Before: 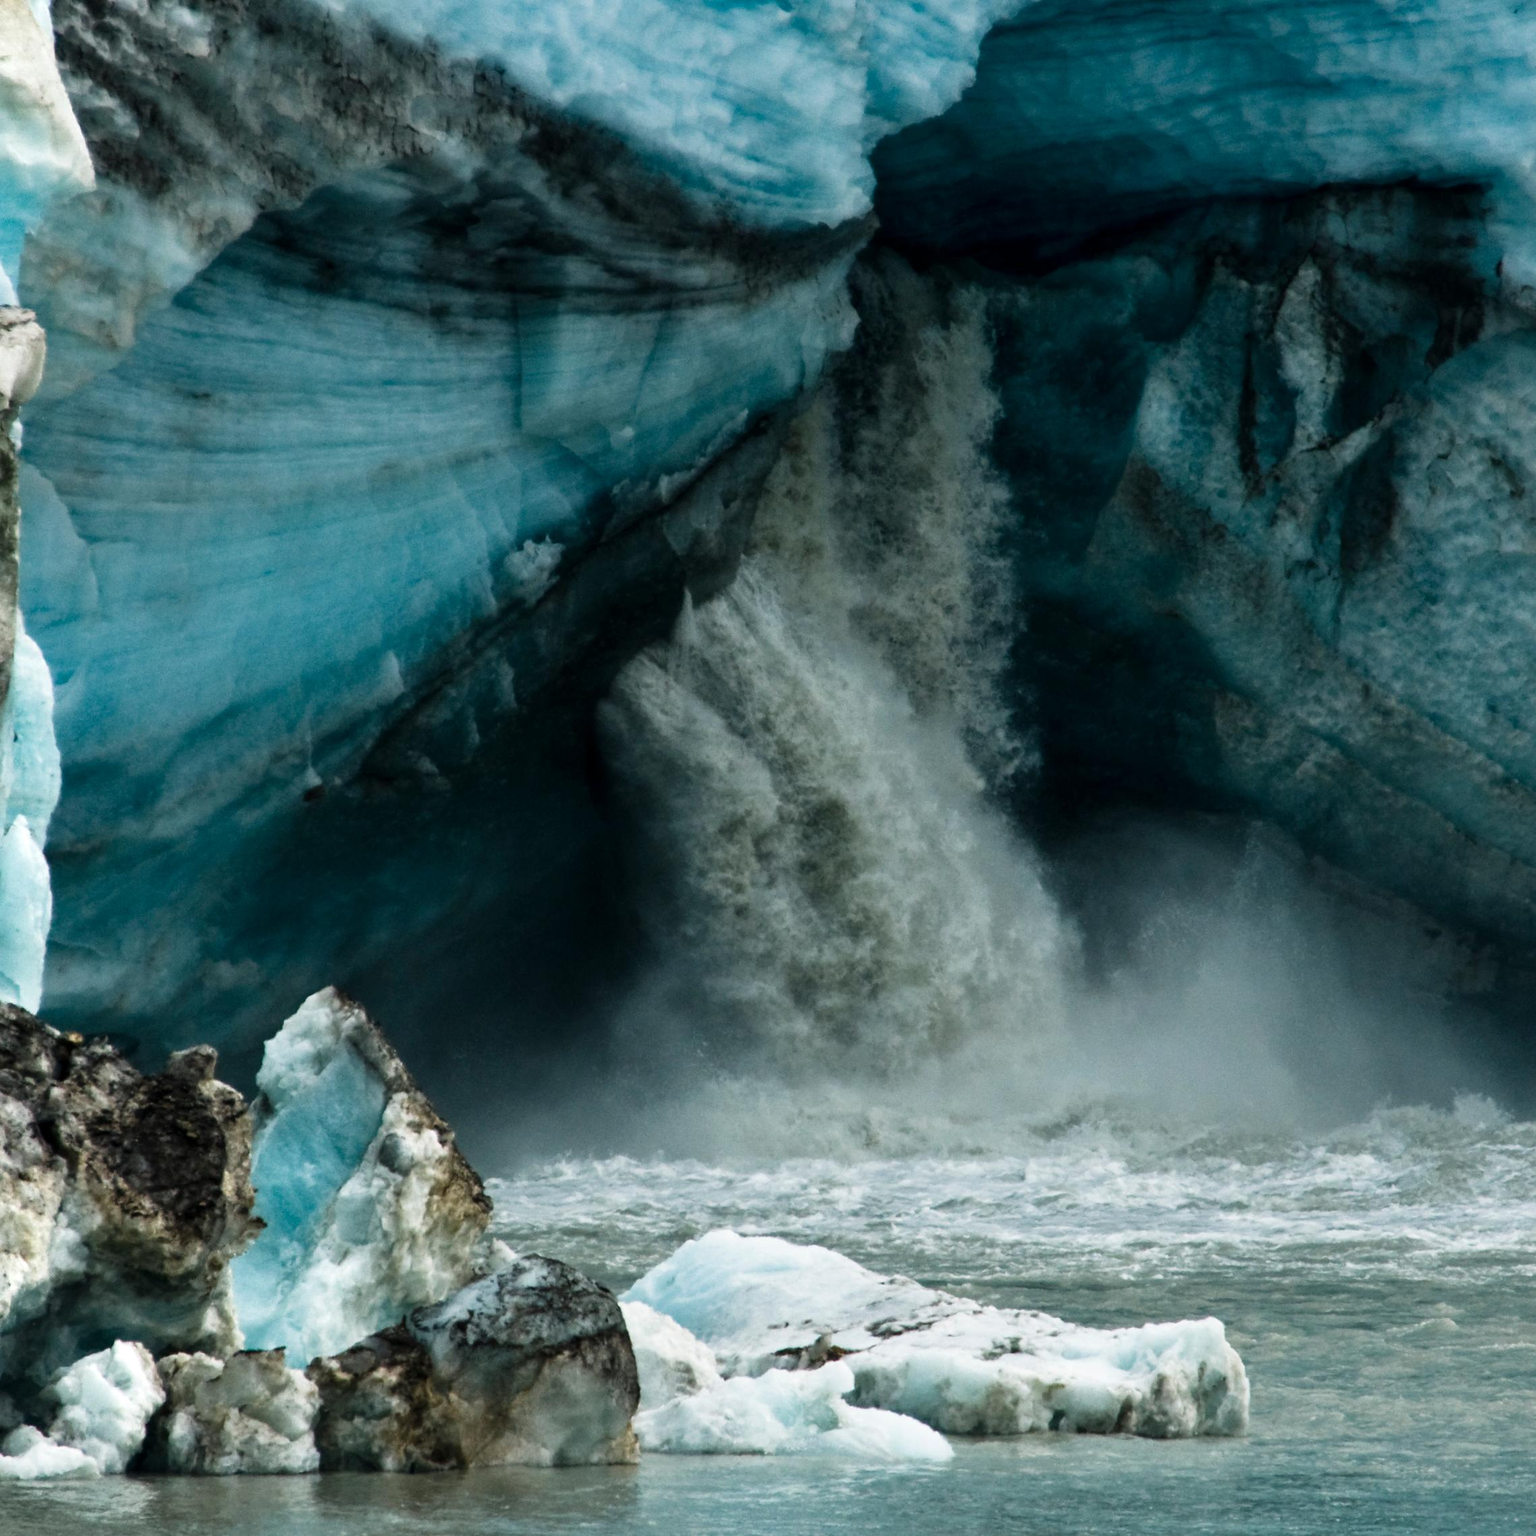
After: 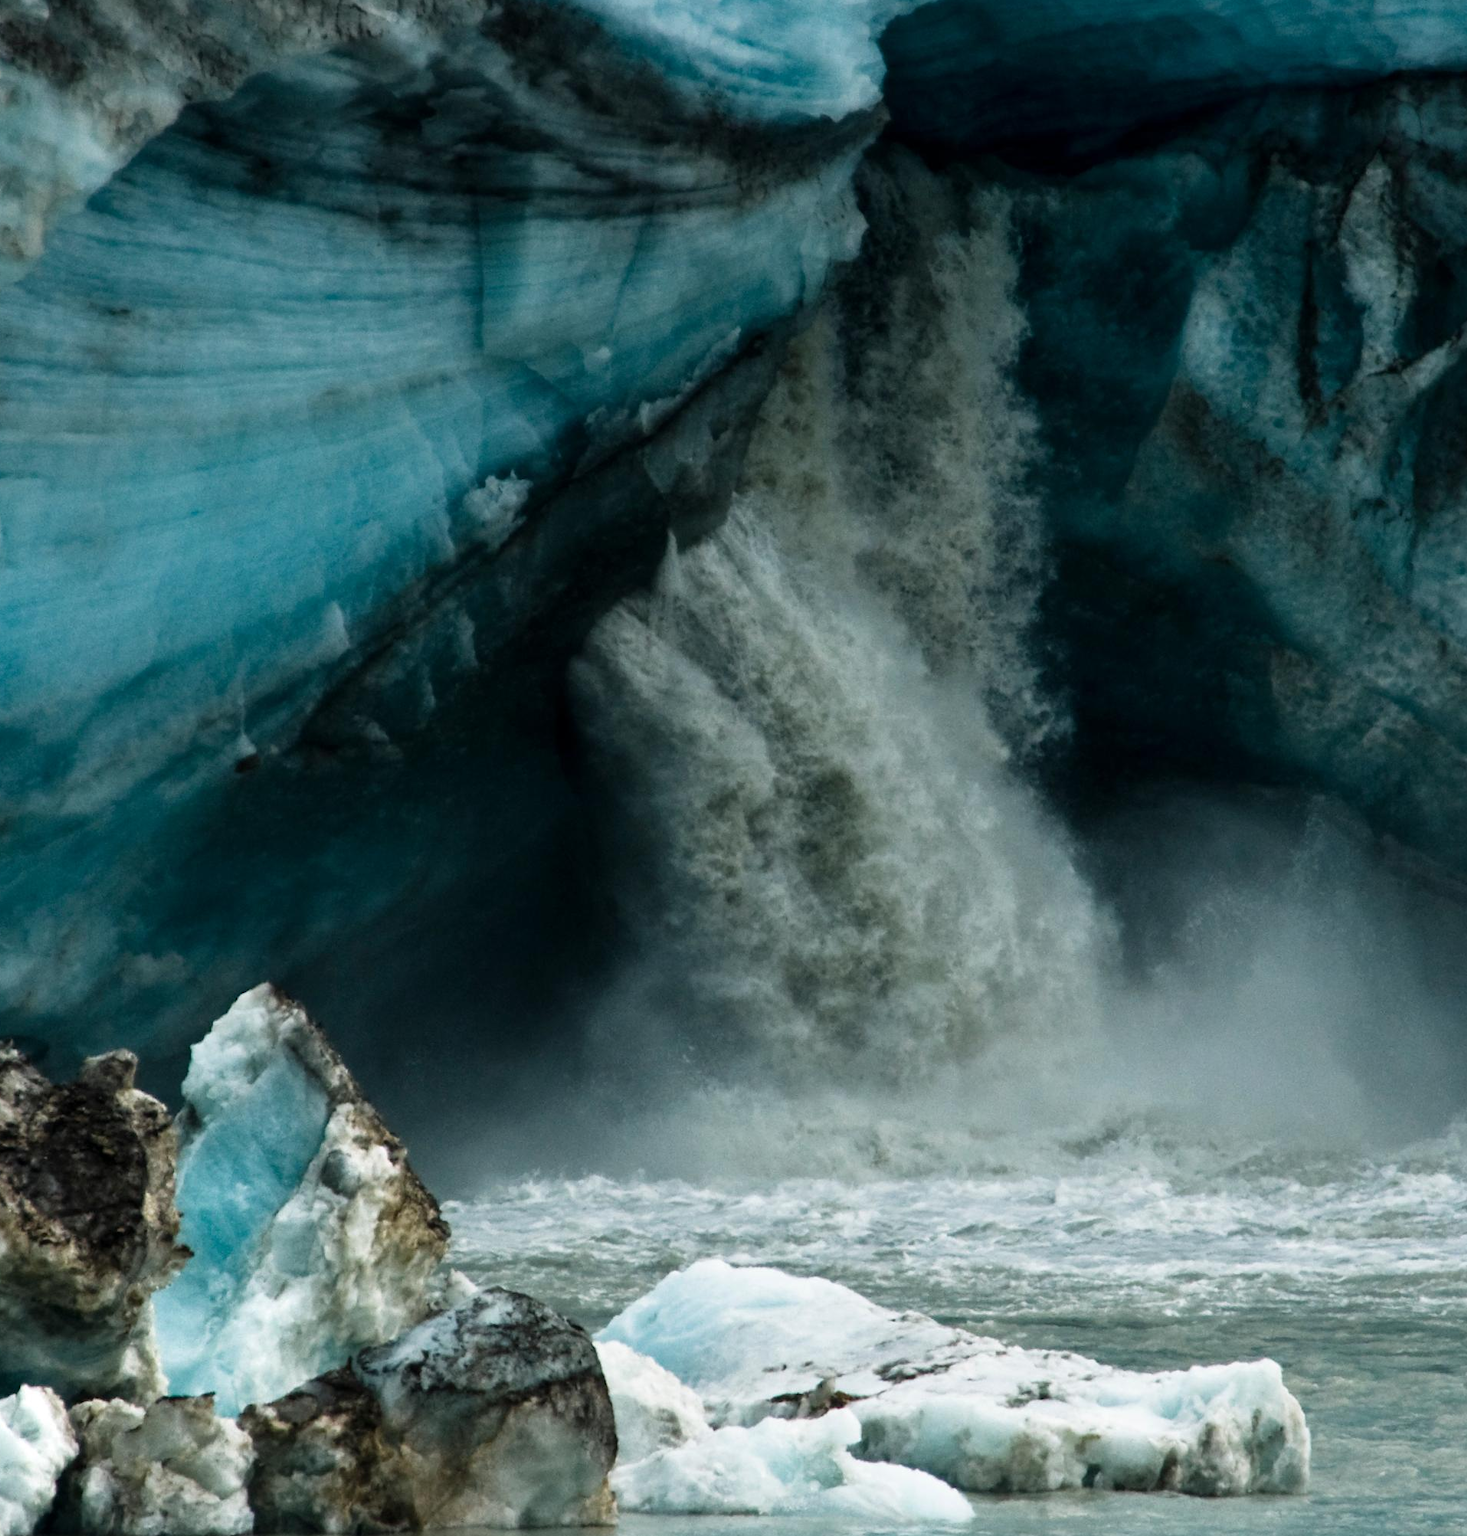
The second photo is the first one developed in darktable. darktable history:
crop: left 6.32%, top 7.936%, right 9.542%, bottom 4.01%
